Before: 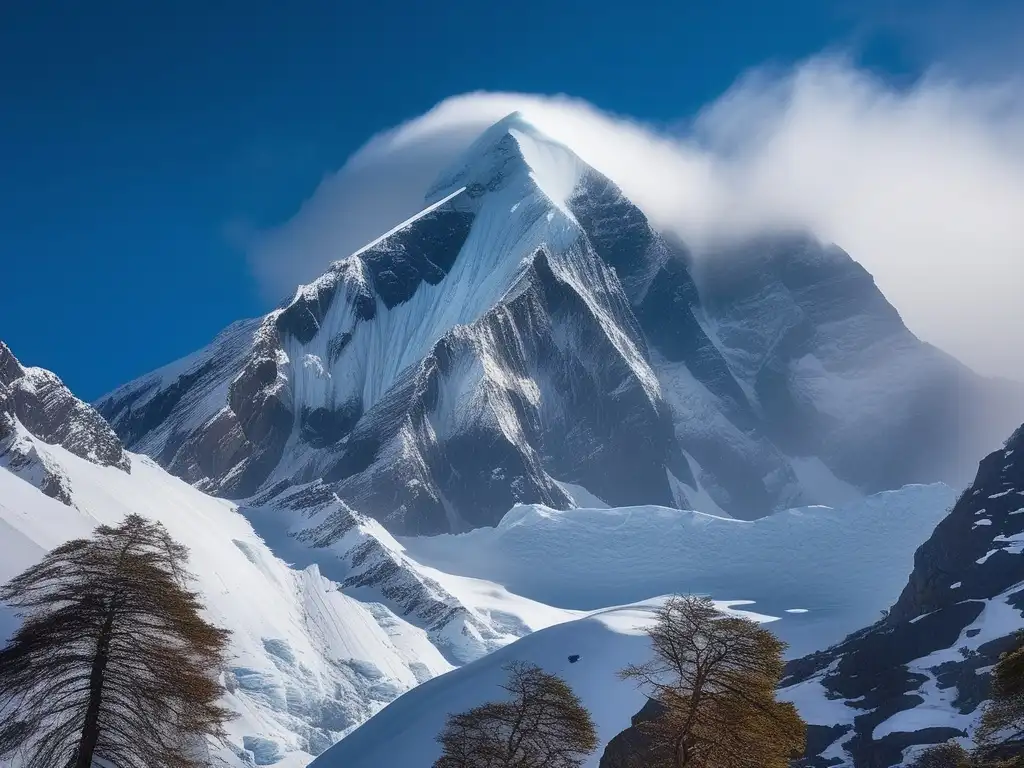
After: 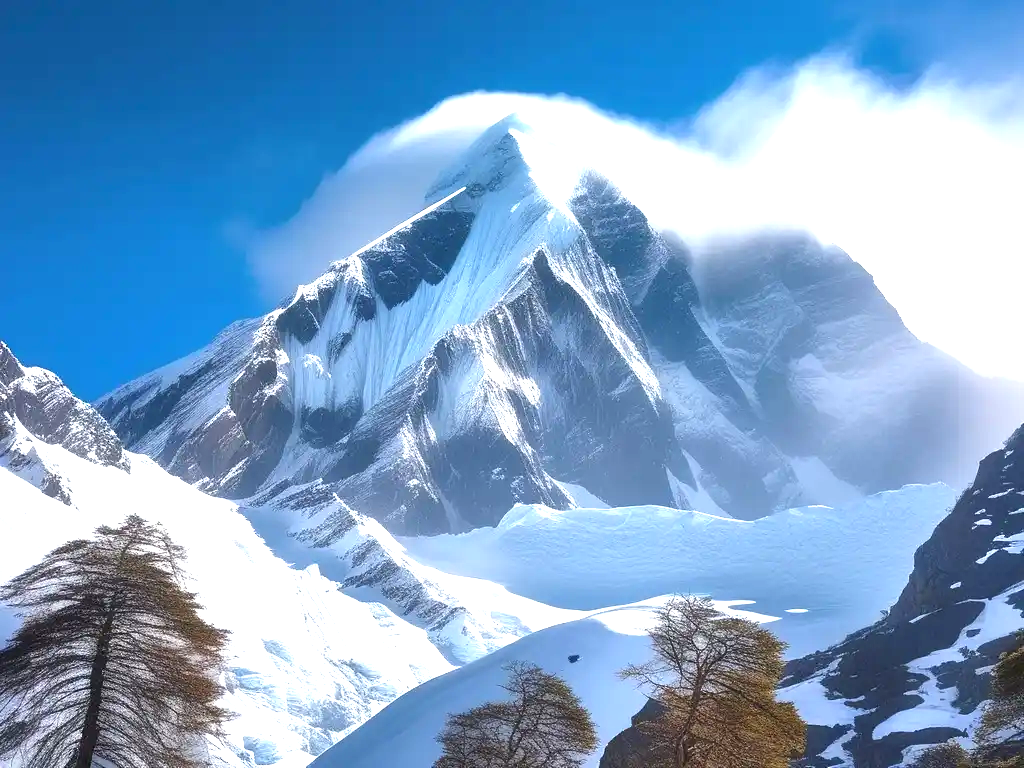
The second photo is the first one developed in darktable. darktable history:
tone equalizer: on, module defaults
exposure: black level correction 0, exposure 1.3 EV, compensate exposure bias true, compensate highlight preservation false
